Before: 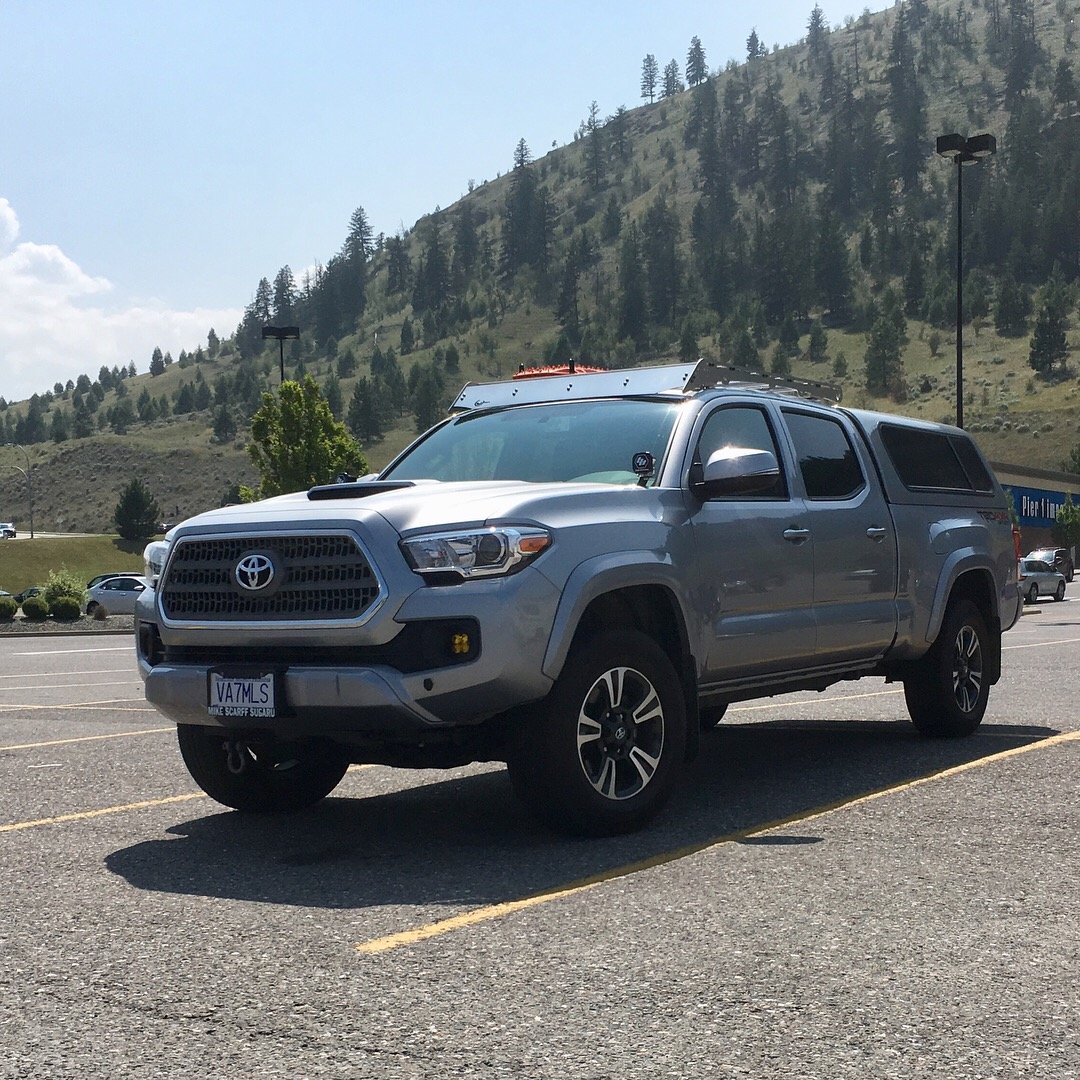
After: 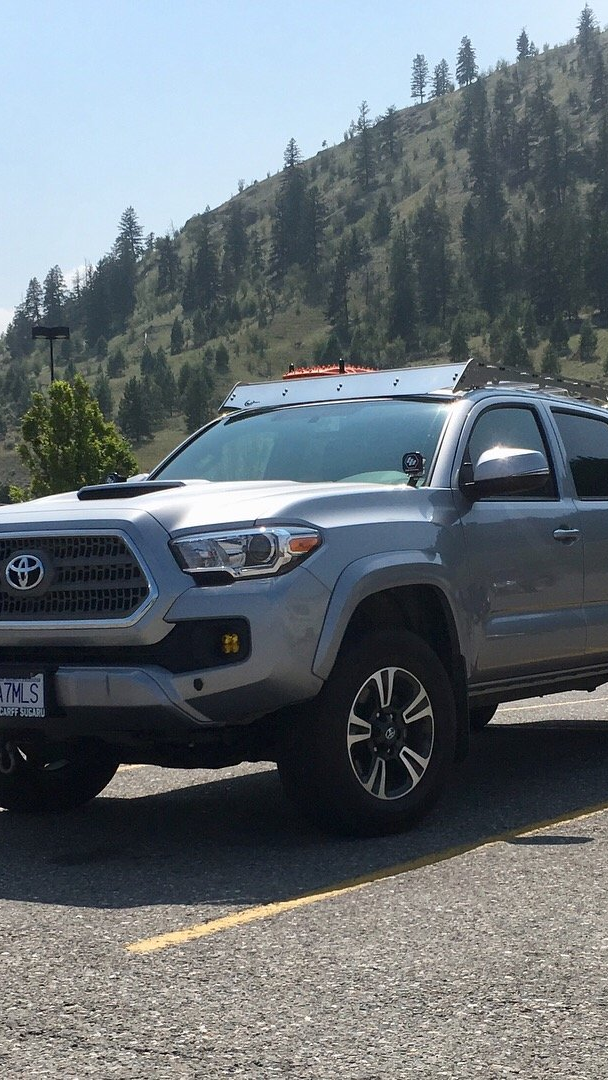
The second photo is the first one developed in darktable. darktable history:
crop: left 21.333%, right 22.327%
